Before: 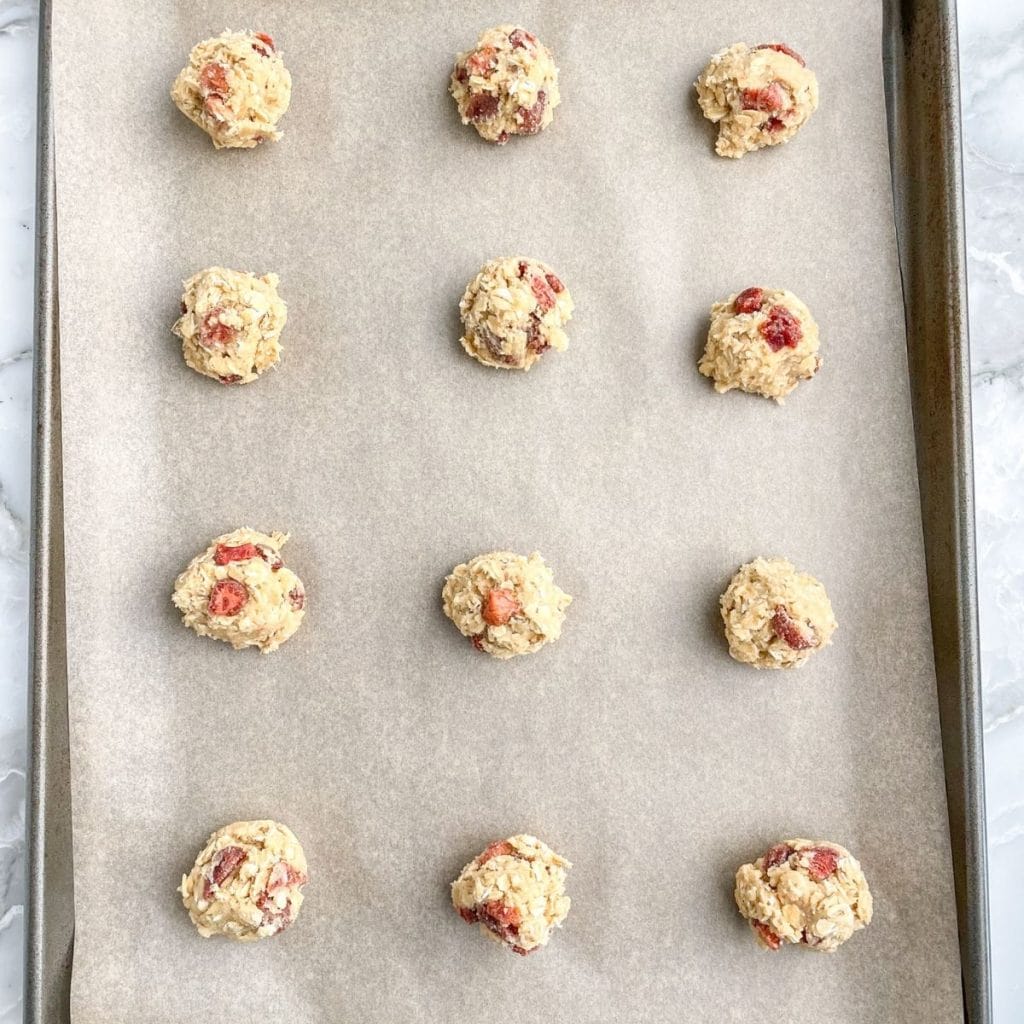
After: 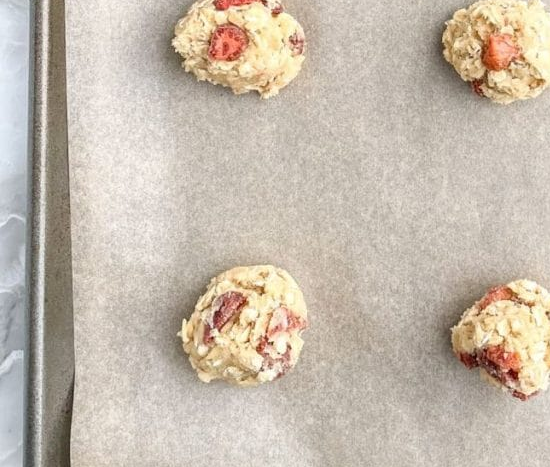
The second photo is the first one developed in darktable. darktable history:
crop and rotate: top 54.275%, right 46.264%, bottom 0.103%
